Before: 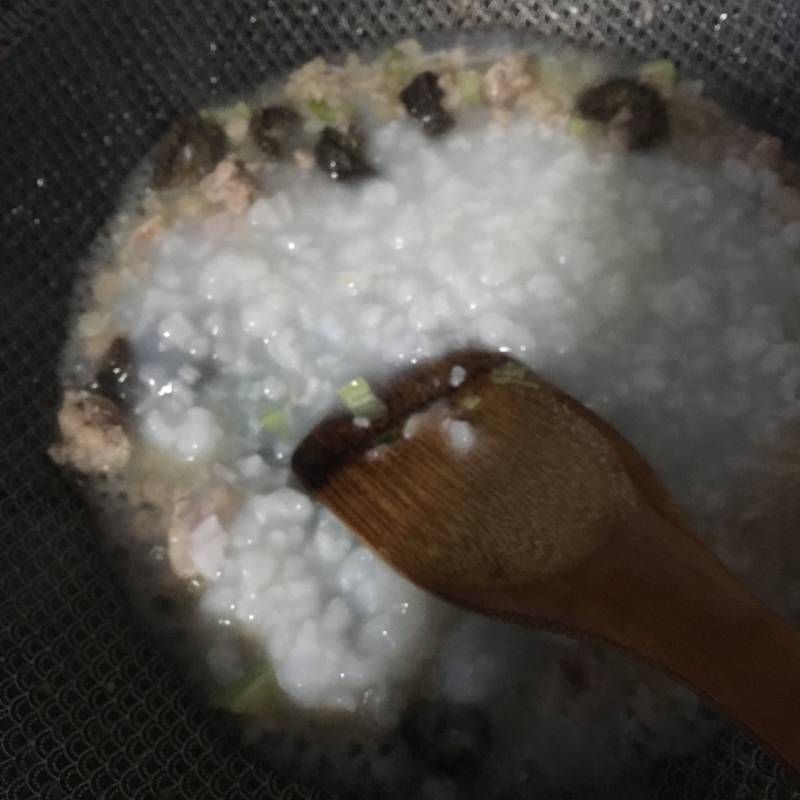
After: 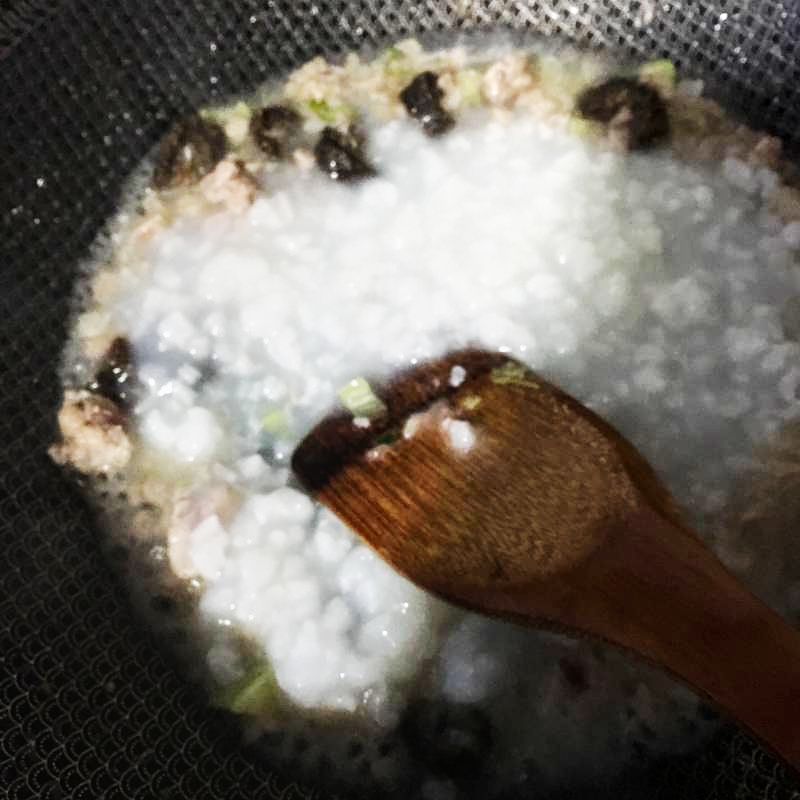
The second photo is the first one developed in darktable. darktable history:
tone equalizer: on, module defaults
base curve: curves: ch0 [(0, 0) (0.007, 0.004) (0.027, 0.03) (0.046, 0.07) (0.207, 0.54) (0.442, 0.872) (0.673, 0.972) (1, 1)], preserve colors none
local contrast: on, module defaults
white balance: red 1, blue 1
